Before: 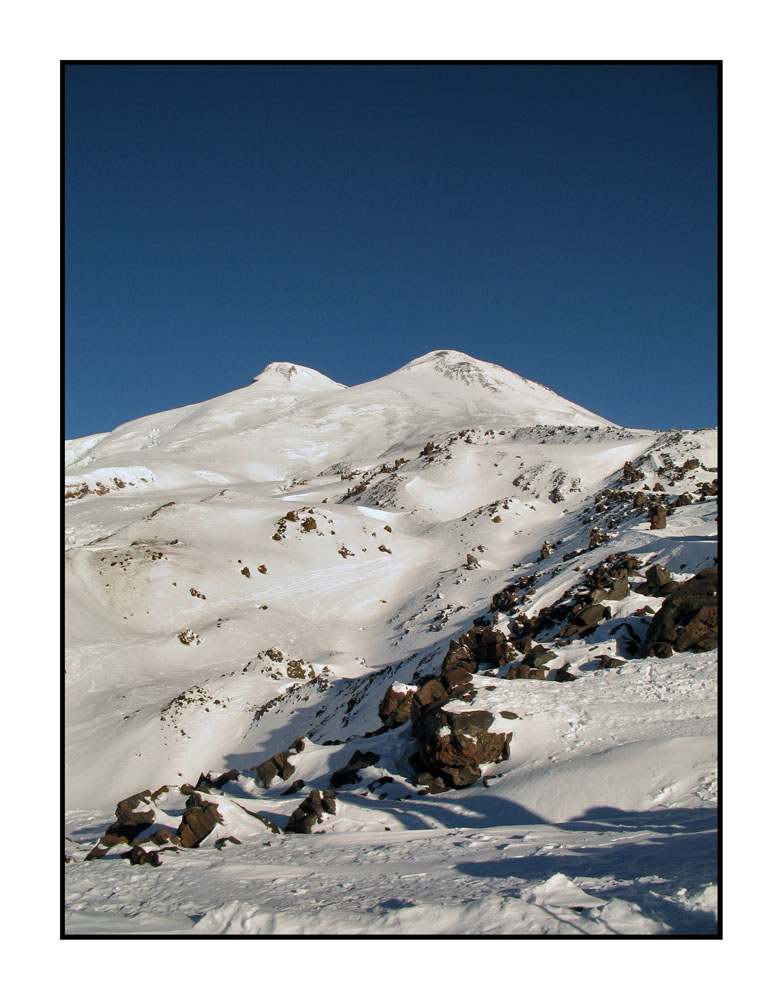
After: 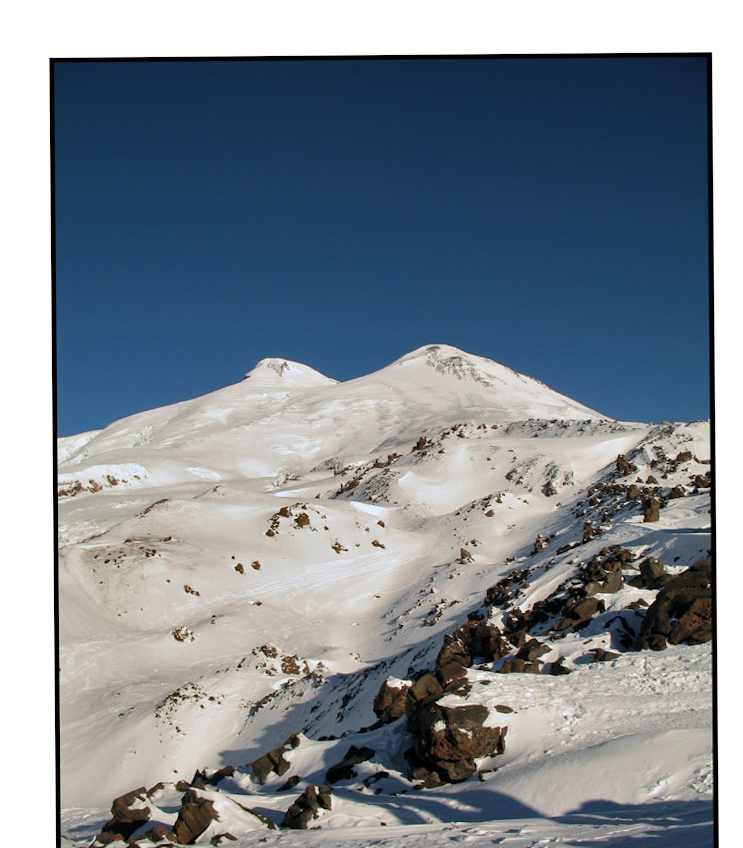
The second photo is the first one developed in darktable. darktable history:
crop and rotate: angle 0.489°, left 0.429%, right 3.605%, bottom 14.22%
